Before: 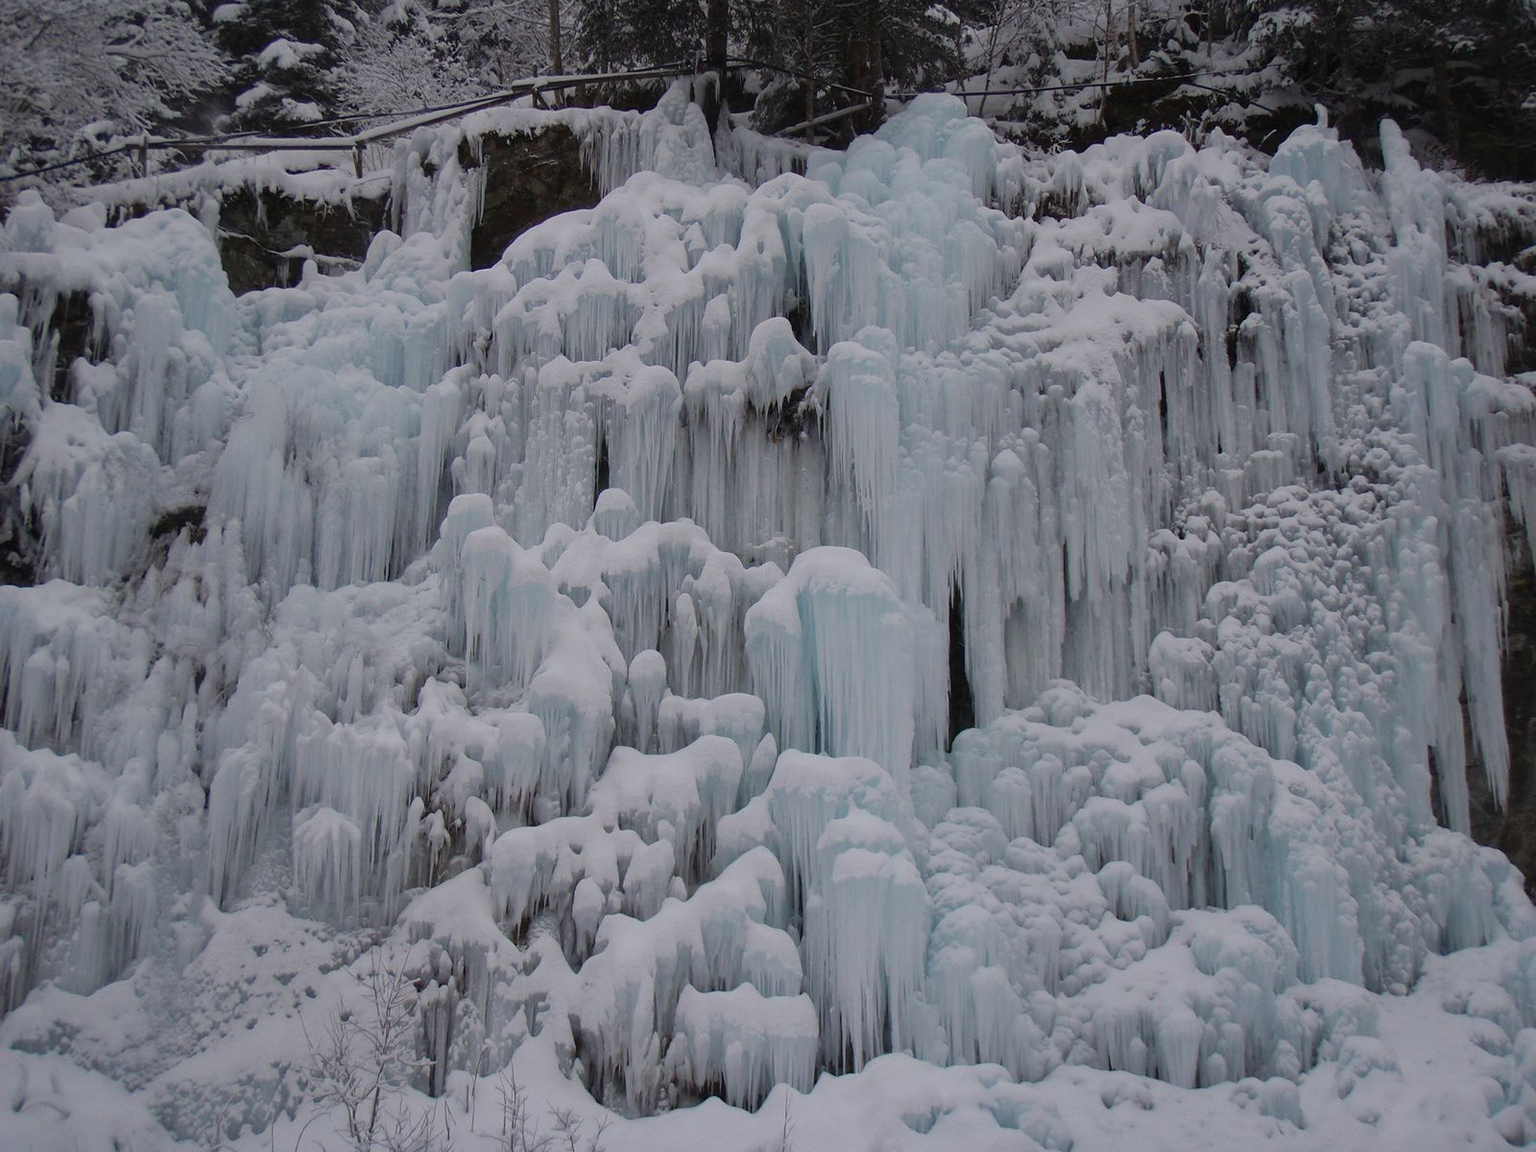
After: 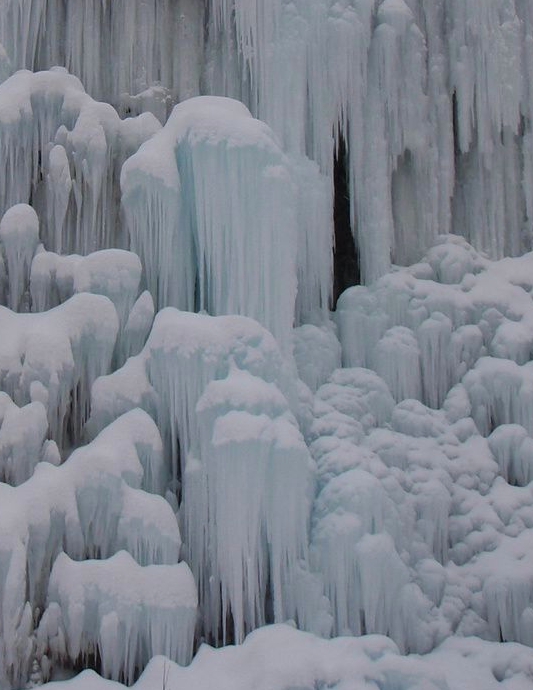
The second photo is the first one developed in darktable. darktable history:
color zones: curves: ch1 [(0.29, 0.492) (0.373, 0.185) (0.509, 0.481)]; ch2 [(0.25, 0.462) (0.749, 0.457)]
crop: left 40.938%, top 39.437%, right 25.749%, bottom 3.026%
